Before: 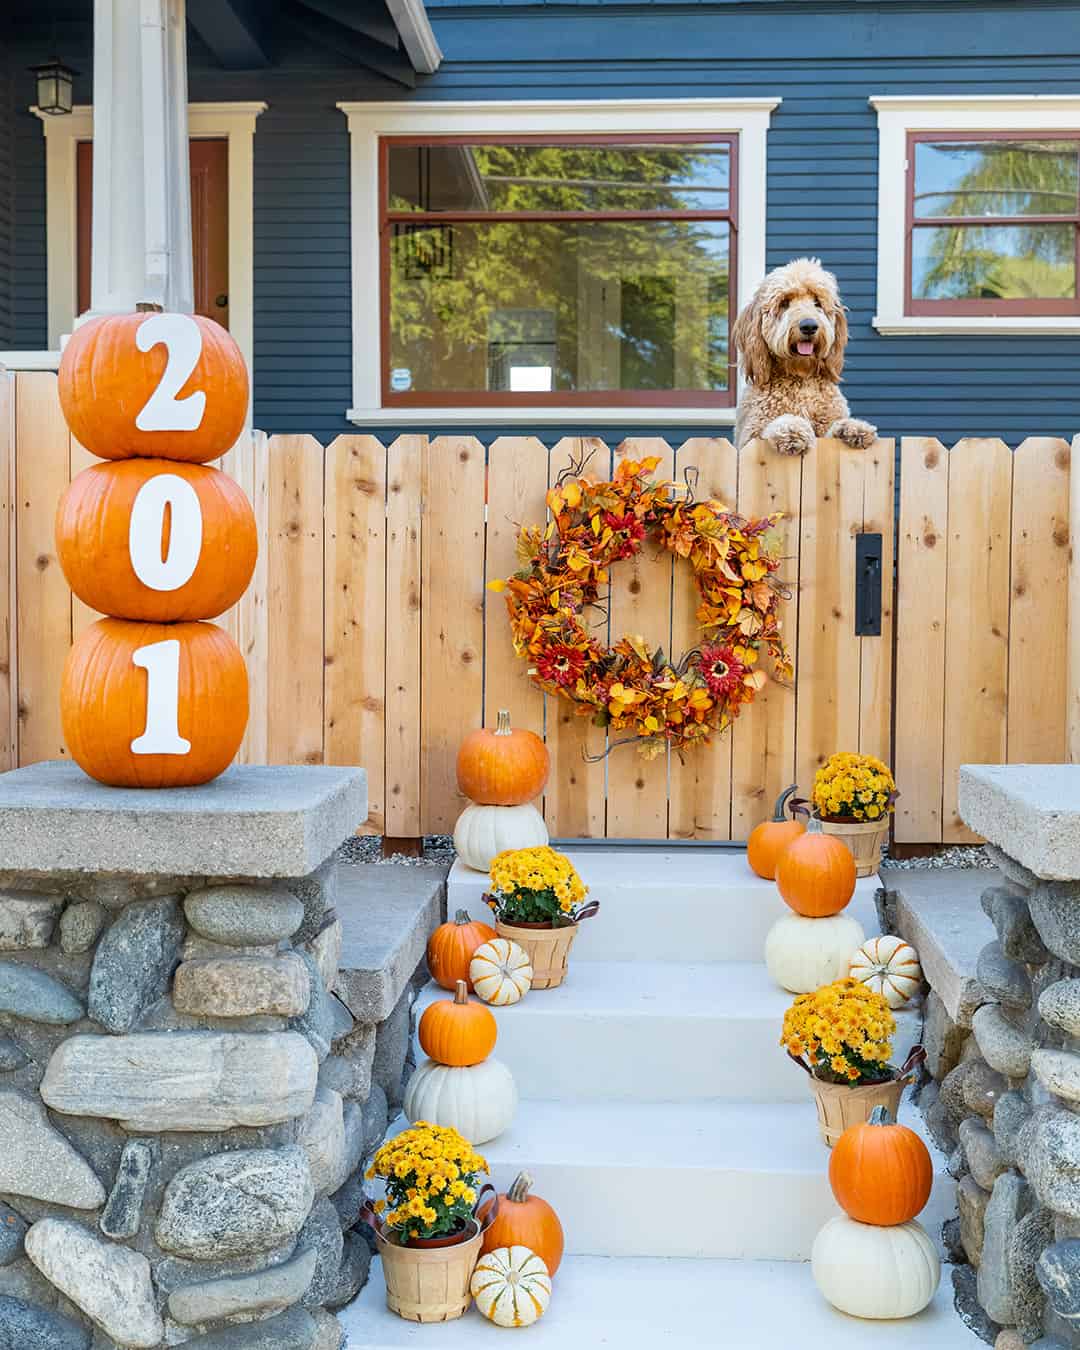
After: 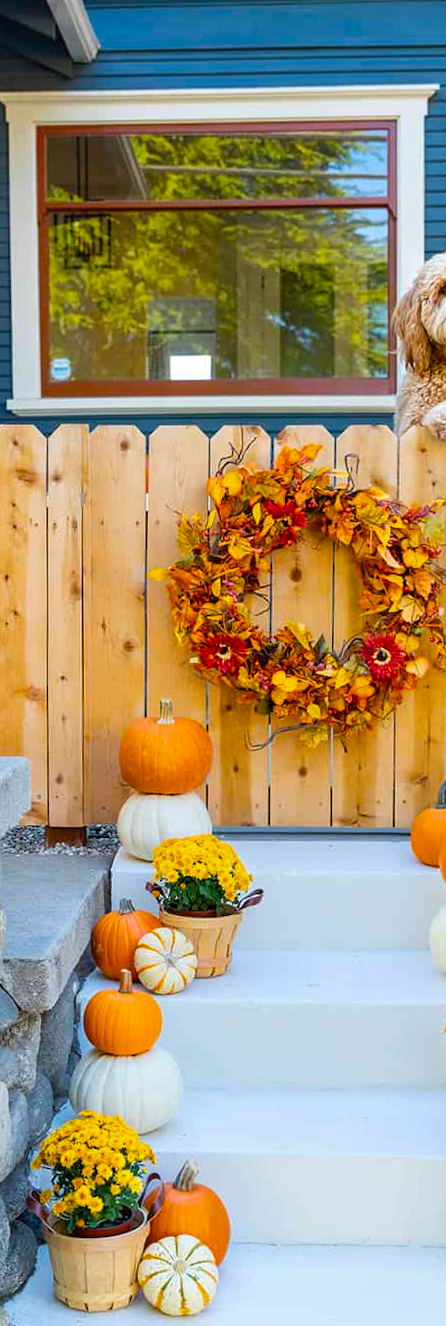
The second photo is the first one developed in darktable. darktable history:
color balance rgb: perceptual saturation grading › global saturation 40%, global vibrance 15%
rotate and perspective: rotation -0.45°, automatic cropping original format, crop left 0.008, crop right 0.992, crop top 0.012, crop bottom 0.988
crop: left 31.229%, right 27.105%
